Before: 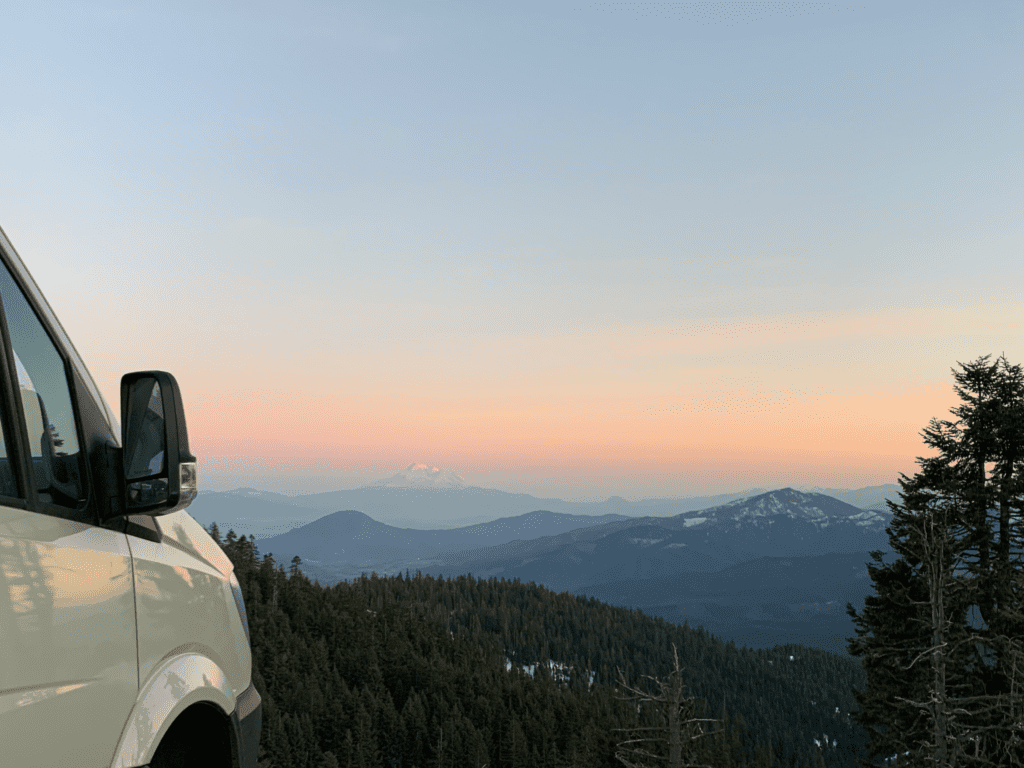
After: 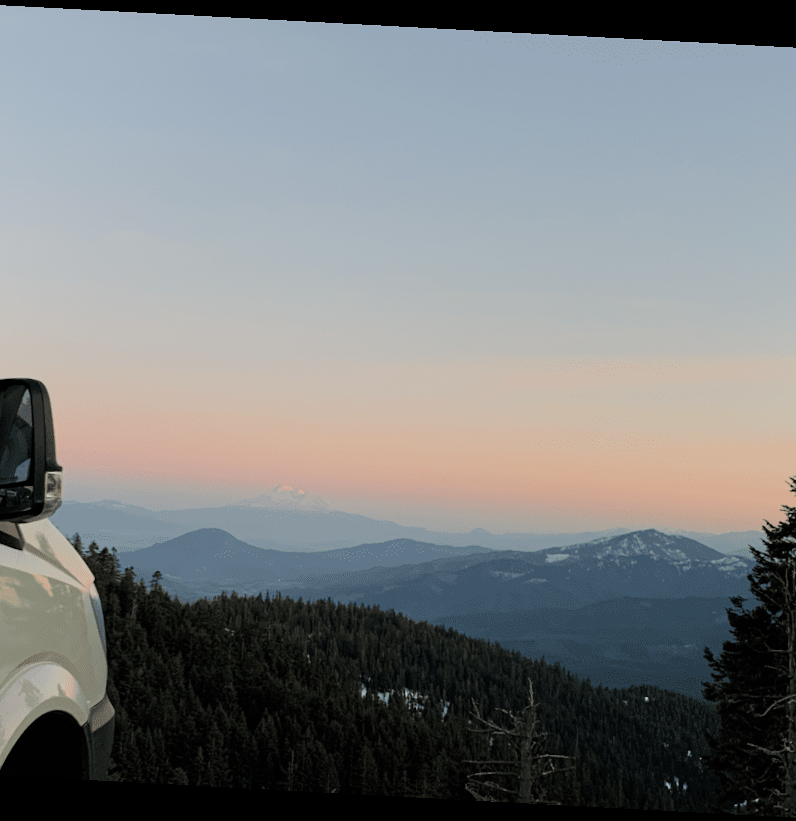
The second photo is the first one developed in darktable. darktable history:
crop and rotate: angle -3.06°, left 14.13%, top 0.019%, right 10.936%, bottom 0.037%
filmic rgb: black relative exposure -7.65 EV, white relative exposure 4.56 EV, threshold 3.06 EV, hardness 3.61, add noise in highlights 0.001, color science v3 (2019), use custom middle-gray values true, contrast in highlights soft, enable highlight reconstruction true
sharpen: radius 5.292, amount 0.311, threshold 26.491
